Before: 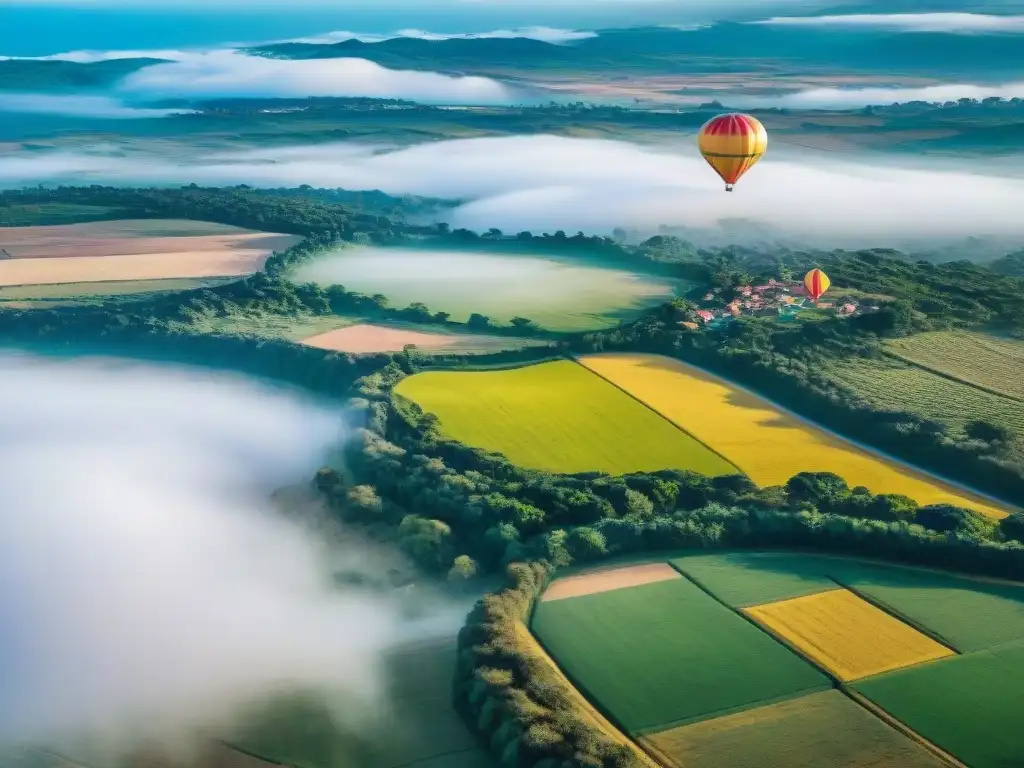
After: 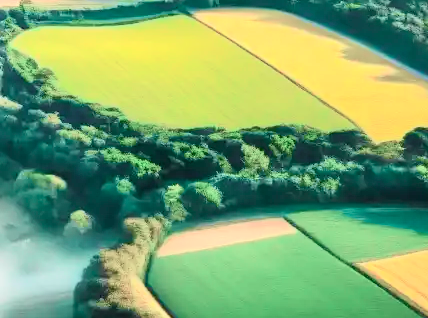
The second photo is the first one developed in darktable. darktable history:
crop: left 37.539%, top 45.007%, right 20.622%, bottom 13.544%
tone curve: curves: ch0 [(0, 0.039) (0.113, 0.081) (0.204, 0.204) (0.498, 0.608) (0.709, 0.819) (0.984, 0.961)]; ch1 [(0, 0) (0.172, 0.123) (0.317, 0.272) (0.414, 0.382) (0.476, 0.479) (0.505, 0.501) (0.528, 0.54) (0.618, 0.647) (0.709, 0.764) (1, 1)]; ch2 [(0, 0) (0.411, 0.424) (0.492, 0.502) (0.521, 0.513) (0.537, 0.57) (0.686, 0.638) (1, 1)], color space Lab, independent channels, preserve colors none
exposure: black level correction 0, exposure 0.703 EV, compensate highlight preservation false
